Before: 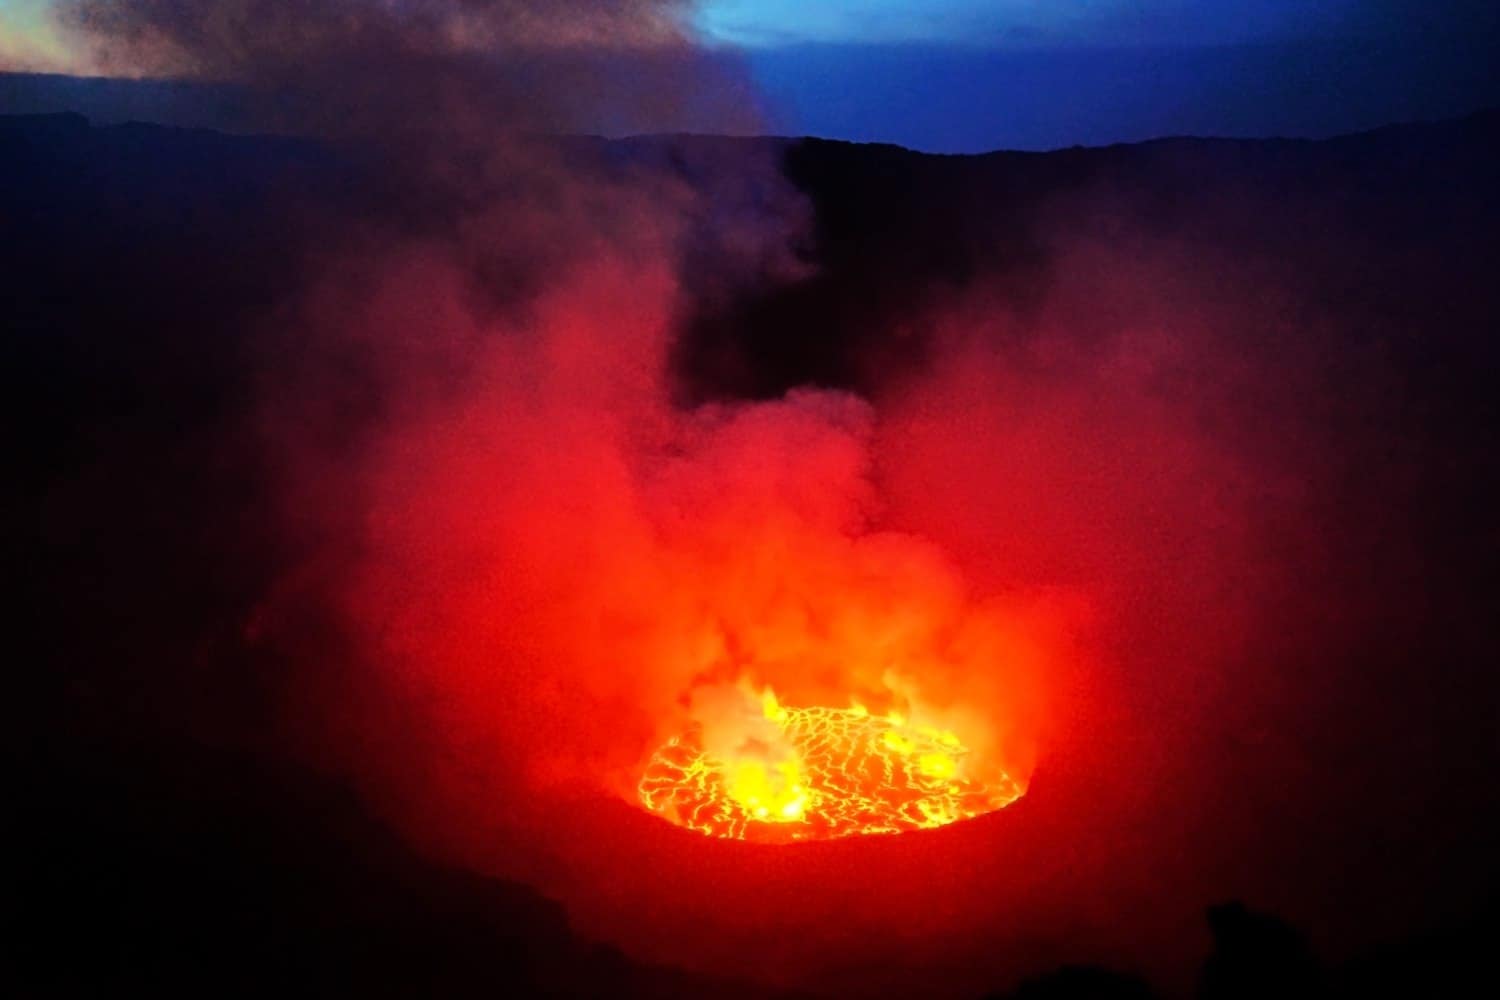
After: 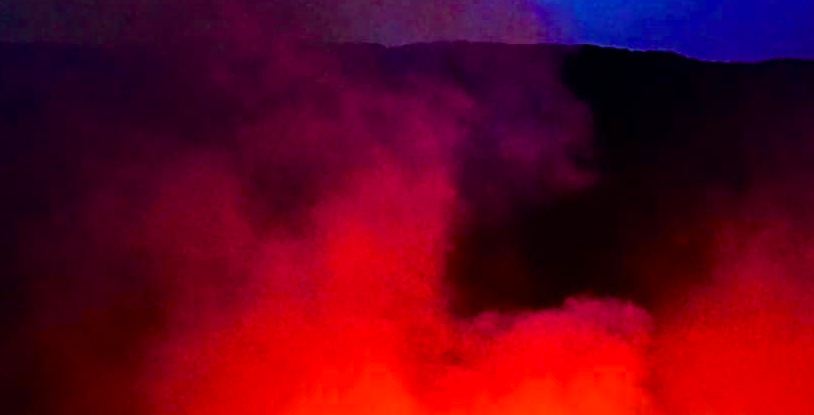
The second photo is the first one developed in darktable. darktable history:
crop: left 14.834%, top 9.288%, right 30.867%, bottom 49.146%
color balance rgb: perceptual saturation grading › global saturation 34.984%, perceptual saturation grading › highlights -29.902%, perceptual saturation grading › shadows 35.17%, perceptual brilliance grading › mid-tones 9.904%, perceptual brilliance grading › shadows 15.288%, global vibrance 20%
tone curve: curves: ch0 [(0.003, 0) (0.066, 0.023) (0.149, 0.094) (0.264, 0.238) (0.395, 0.421) (0.517, 0.56) (0.688, 0.743) (0.813, 0.846) (1, 1)]; ch1 [(0, 0) (0.164, 0.115) (0.337, 0.332) (0.39, 0.398) (0.464, 0.461) (0.501, 0.5) (0.507, 0.503) (0.534, 0.537) (0.577, 0.59) (0.652, 0.681) (0.733, 0.749) (0.811, 0.796) (1, 1)]; ch2 [(0, 0) (0.337, 0.382) (0.464, 0.476) (0.501, 0.502) (0.527, 0.54) (0.551, 0.565) (0.6, 0.59) (0.687, 0.675) (1, 1)], color space Lab, independent channels, preserve colors none
